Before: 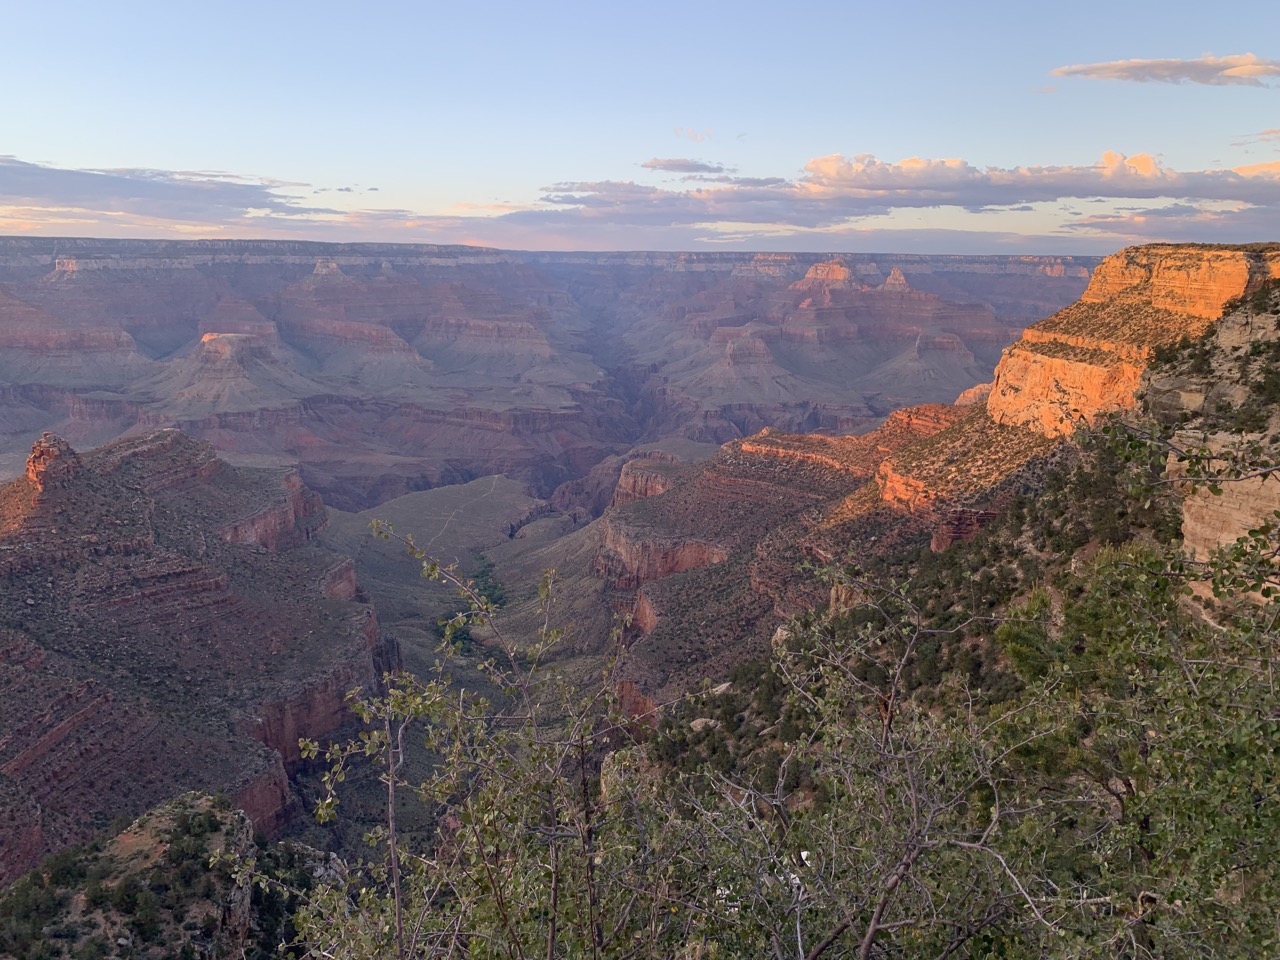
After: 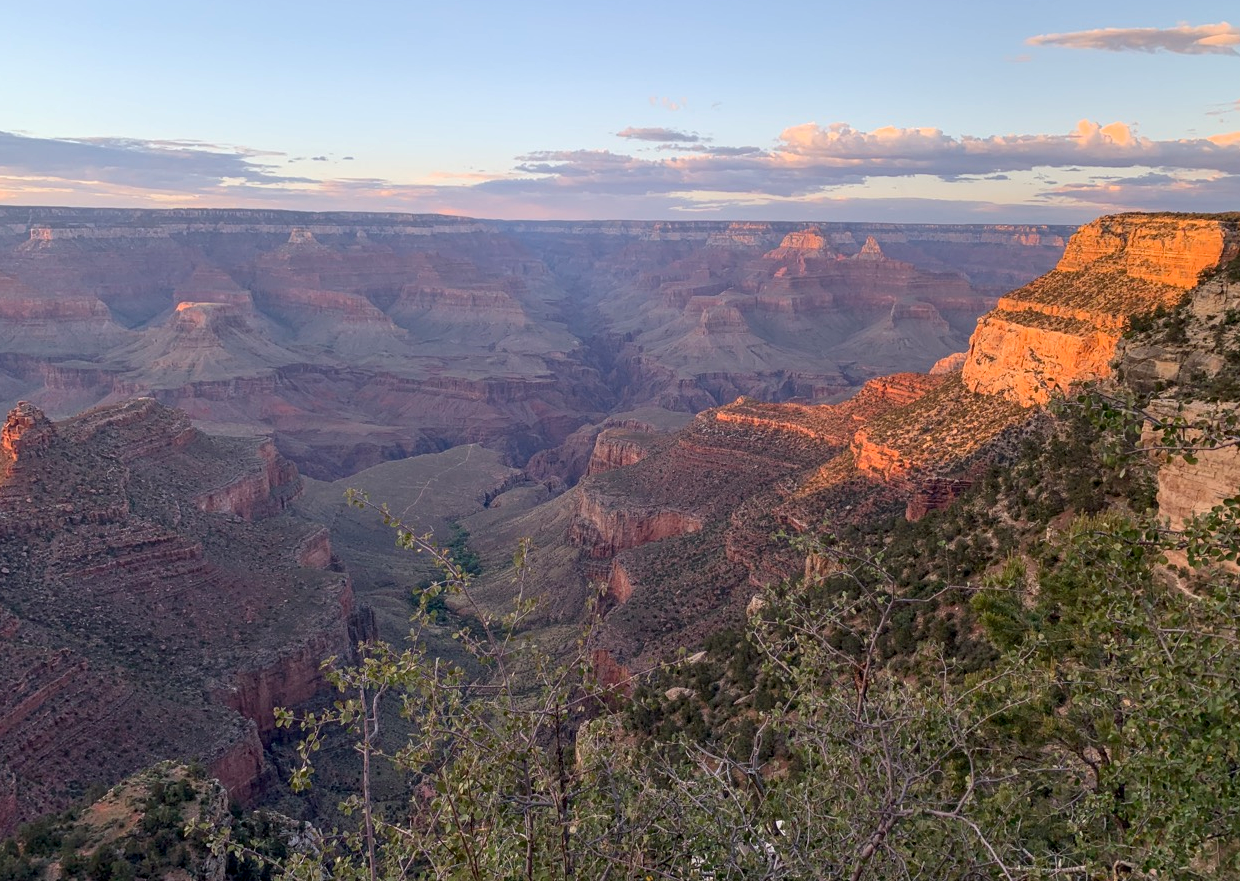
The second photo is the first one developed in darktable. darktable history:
crop: left 1.964%, top 3.251%, right 1.122%, bottom 4.933%
local contrast: on, module defaults
